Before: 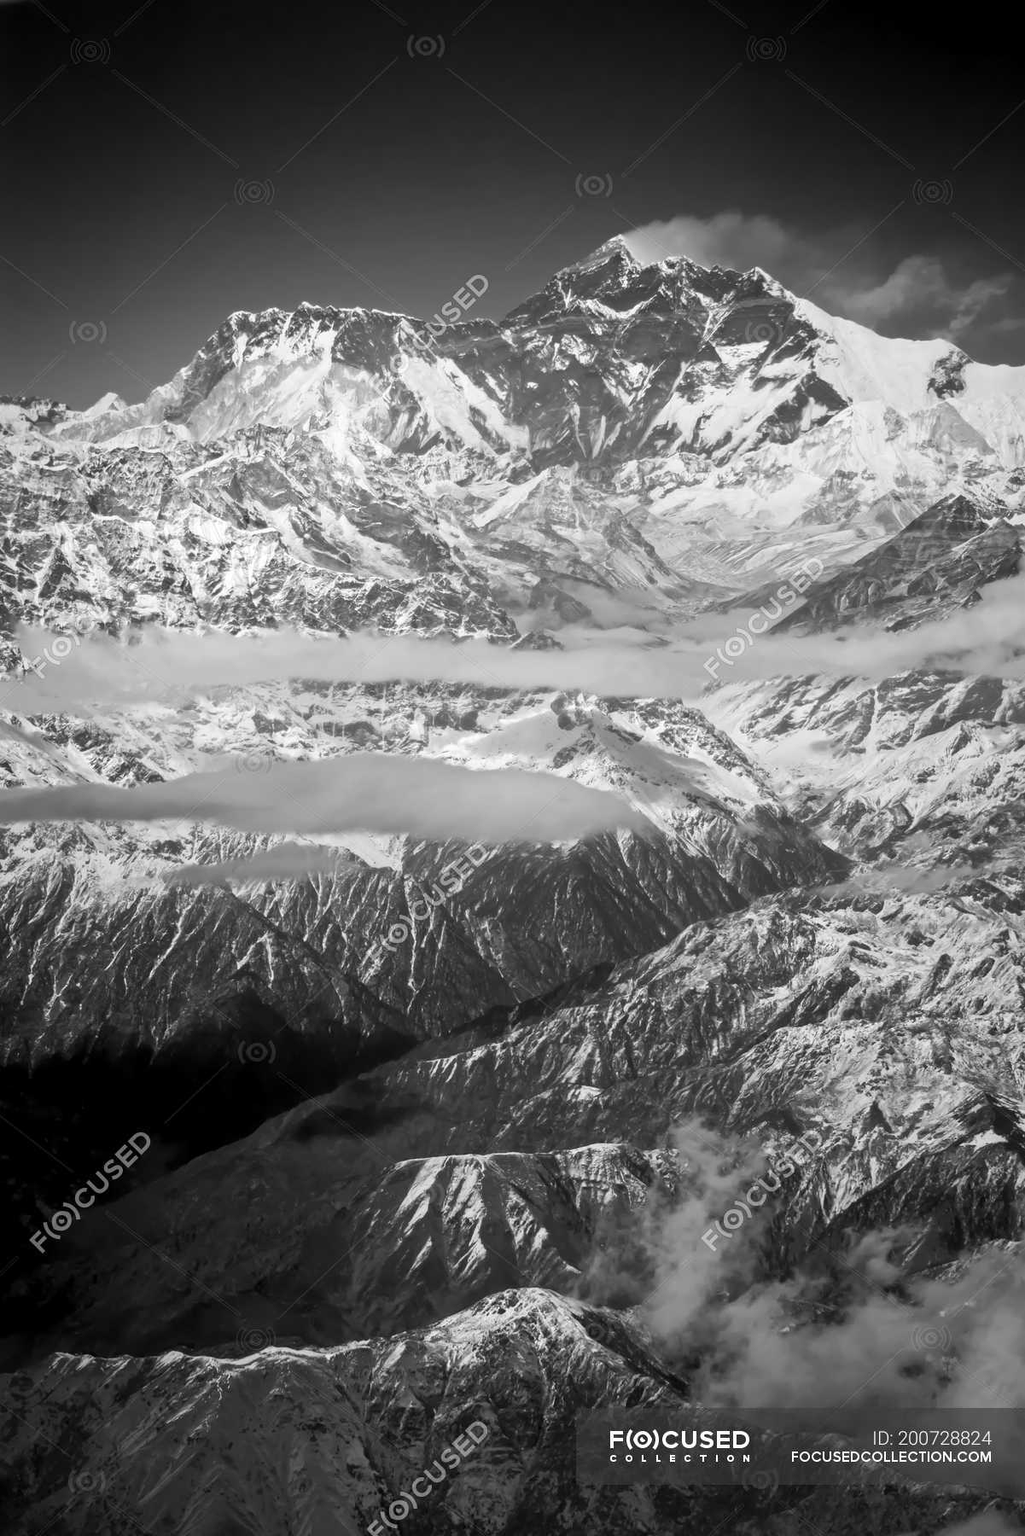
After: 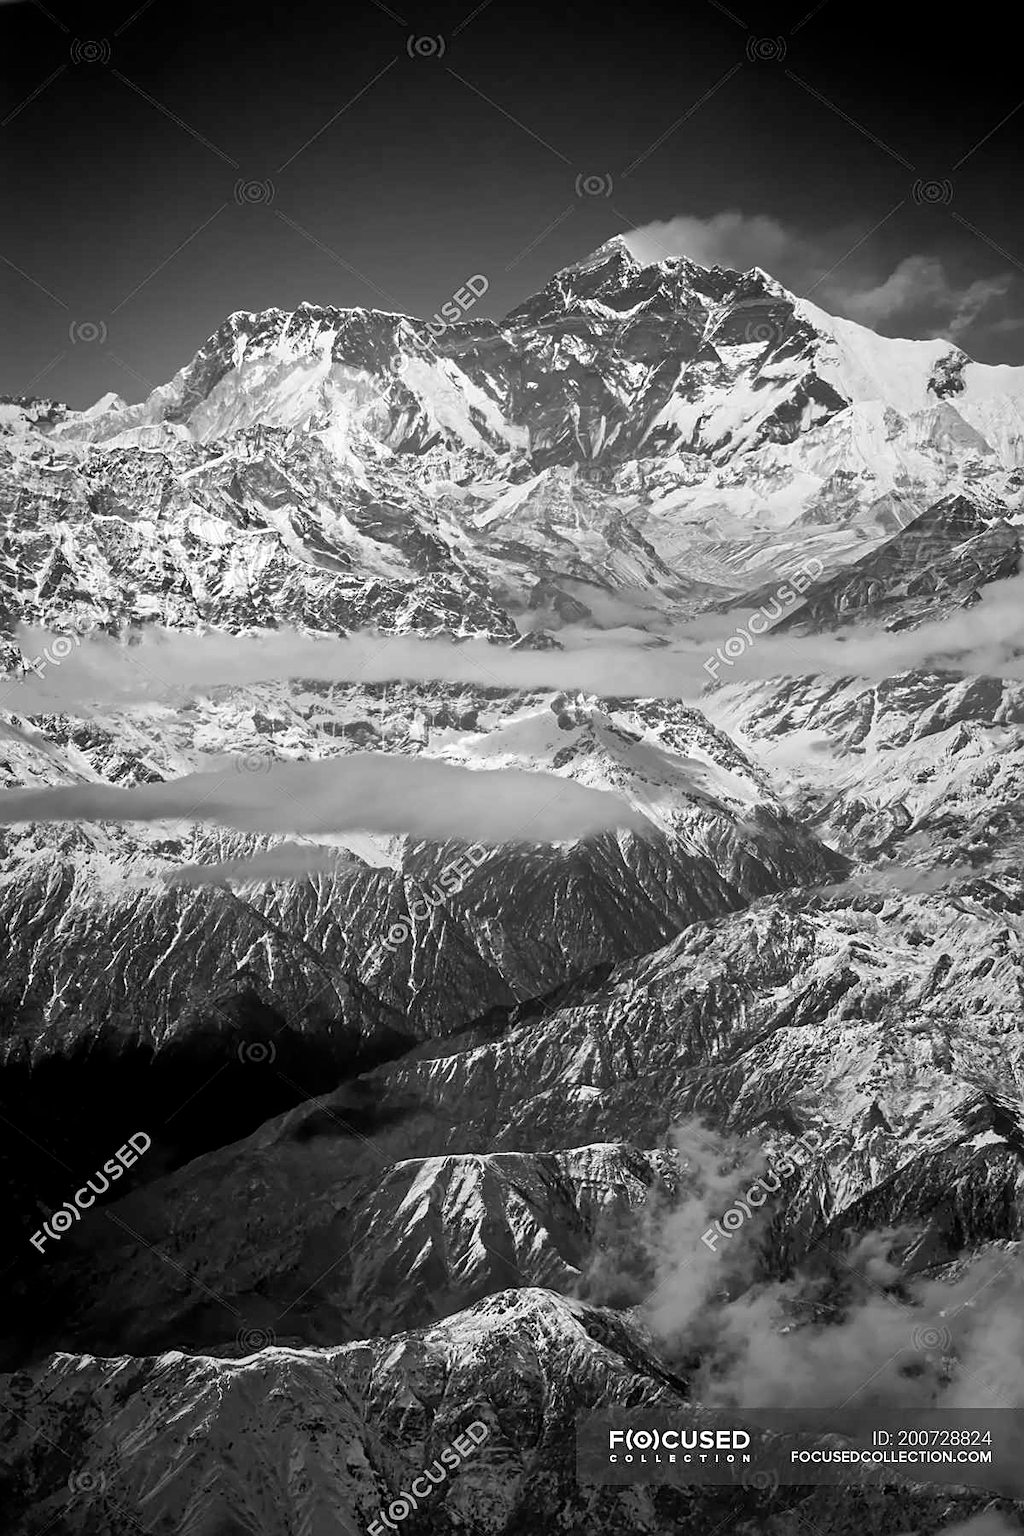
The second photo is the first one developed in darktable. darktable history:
sharpen: on, module defaults
levels: mode automatic, gray 50.8%, levels [0.008, 0.318, 0.836]
shadows and highlights: shadows 32.52, highlights -47.23, compress 49.54%, highlights color adjustment 78.59%, soften with gaussian
